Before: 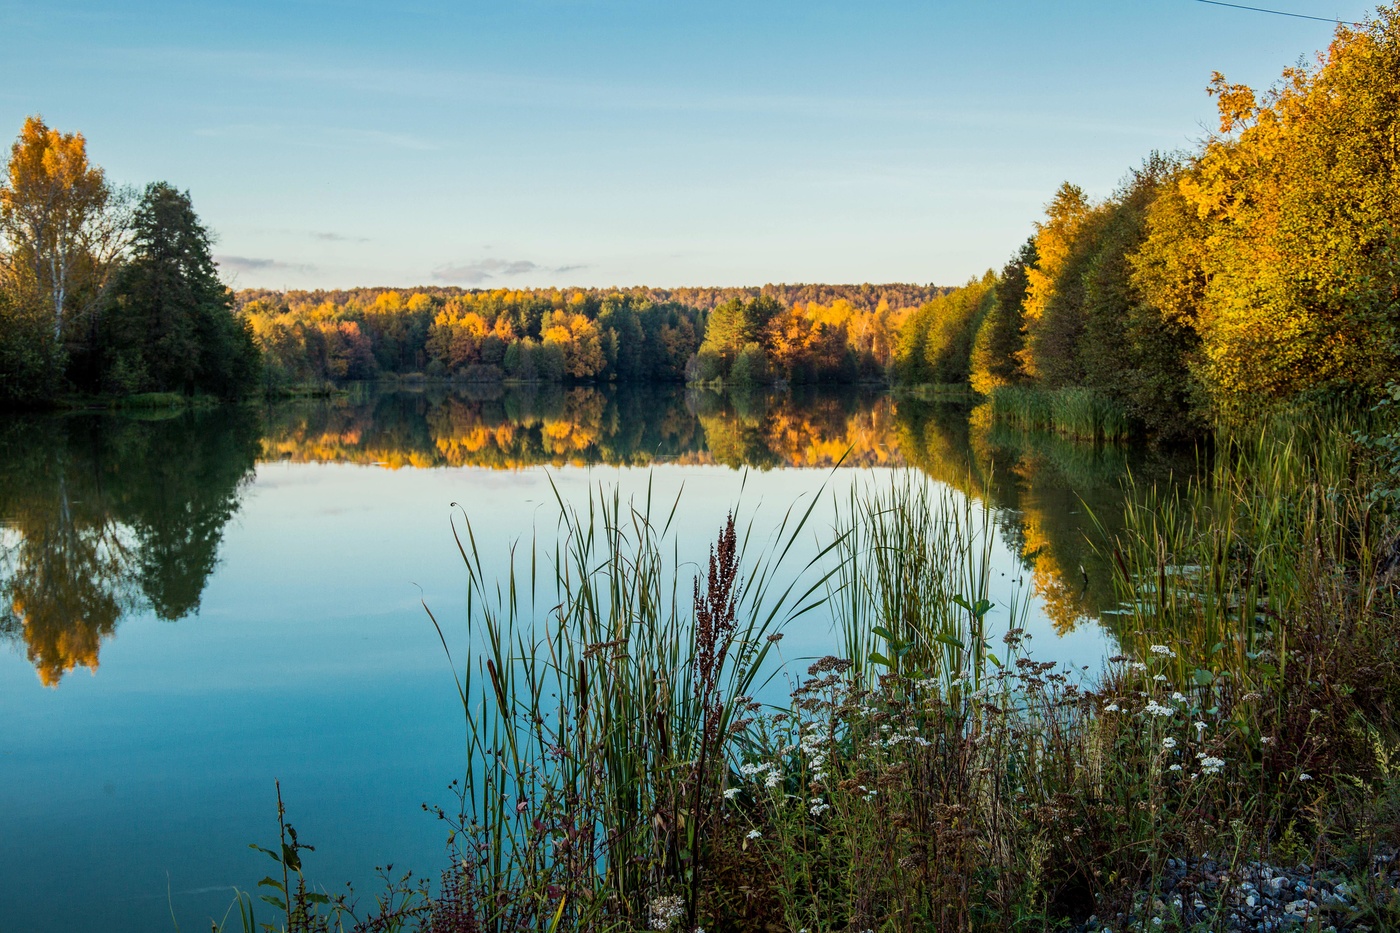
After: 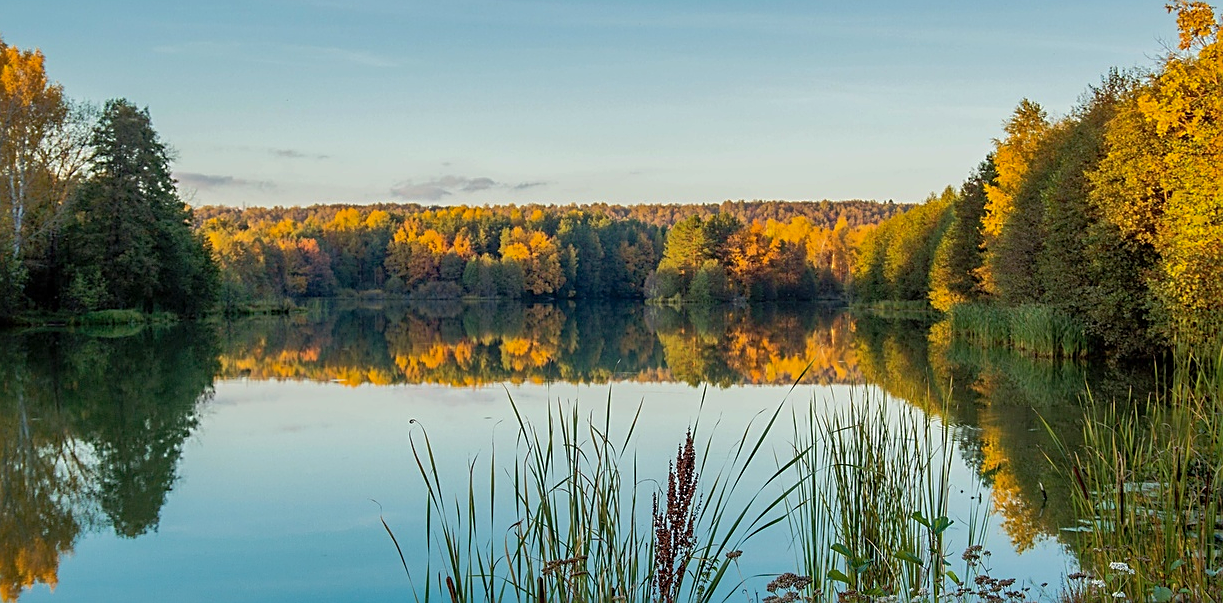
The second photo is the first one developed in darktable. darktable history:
sharpen: on, module defaults
crop: left 2.974%, top 8.911%, right 9.631%, bottom 25.951%
shadows and highlights: on, module defaults
